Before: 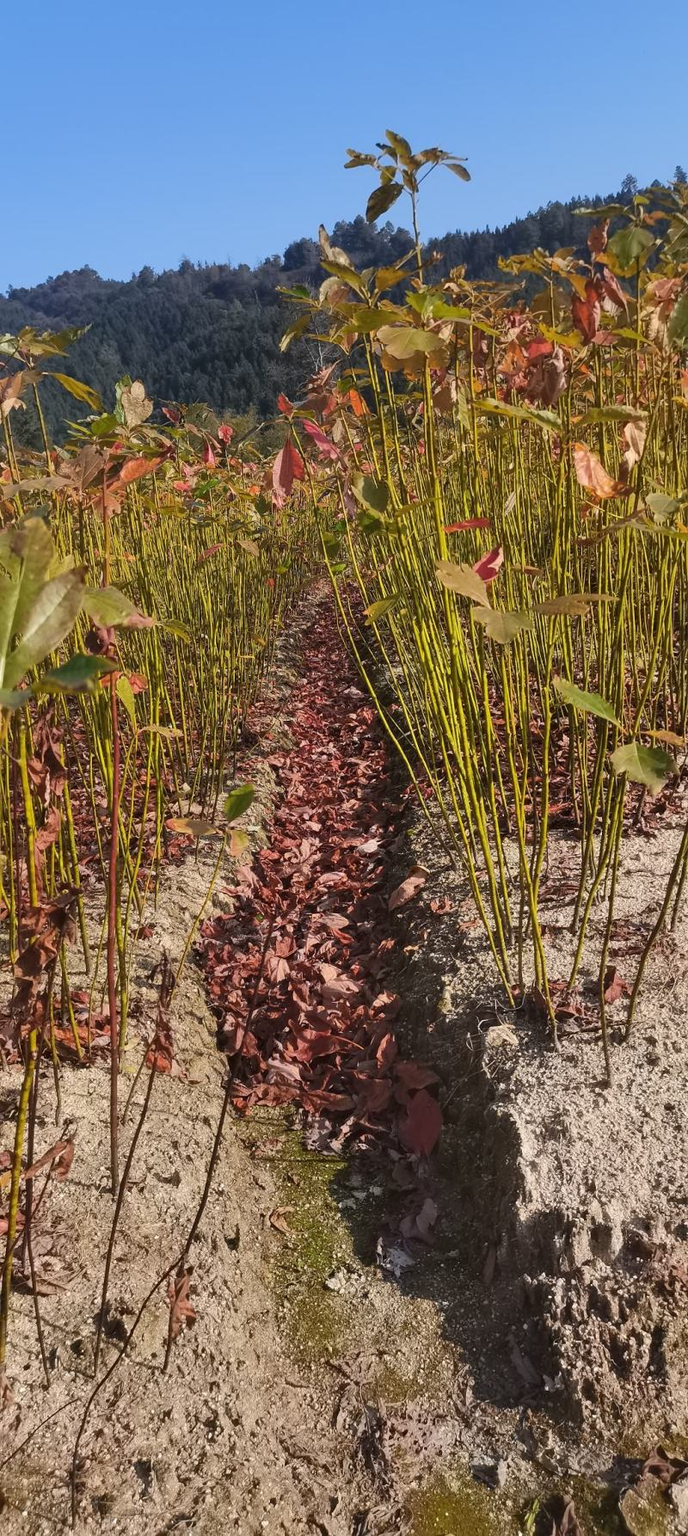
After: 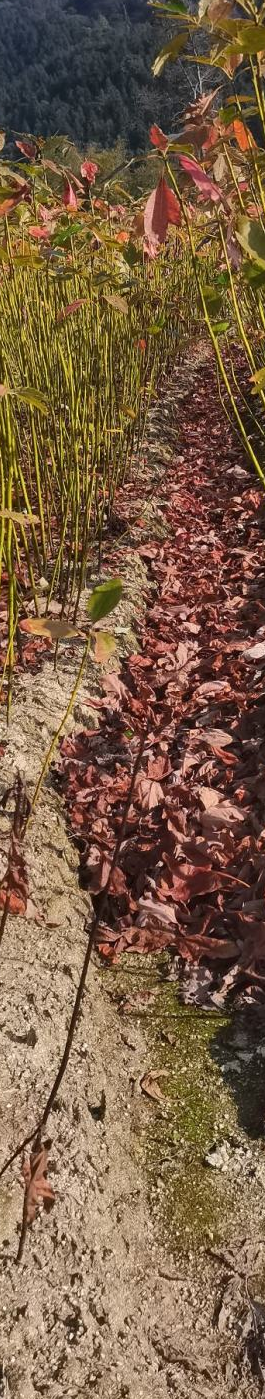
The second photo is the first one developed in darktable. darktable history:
crop and rotate: left 21.692%, top 18.66%, right 45.09%, bottom 2.986%
contrast brightness saturation: contrast 0.048
